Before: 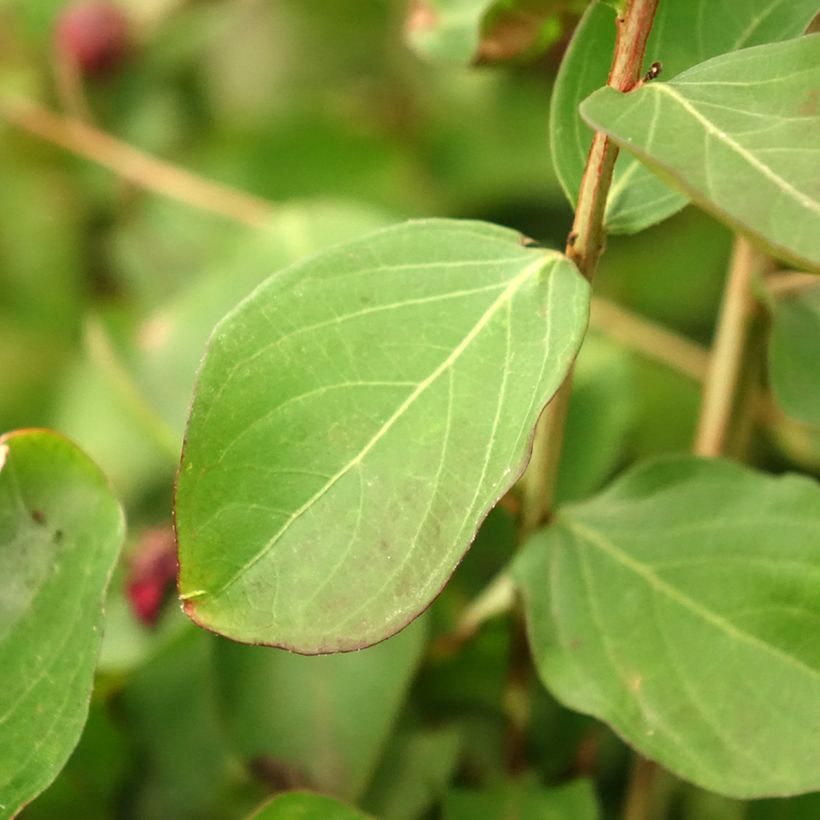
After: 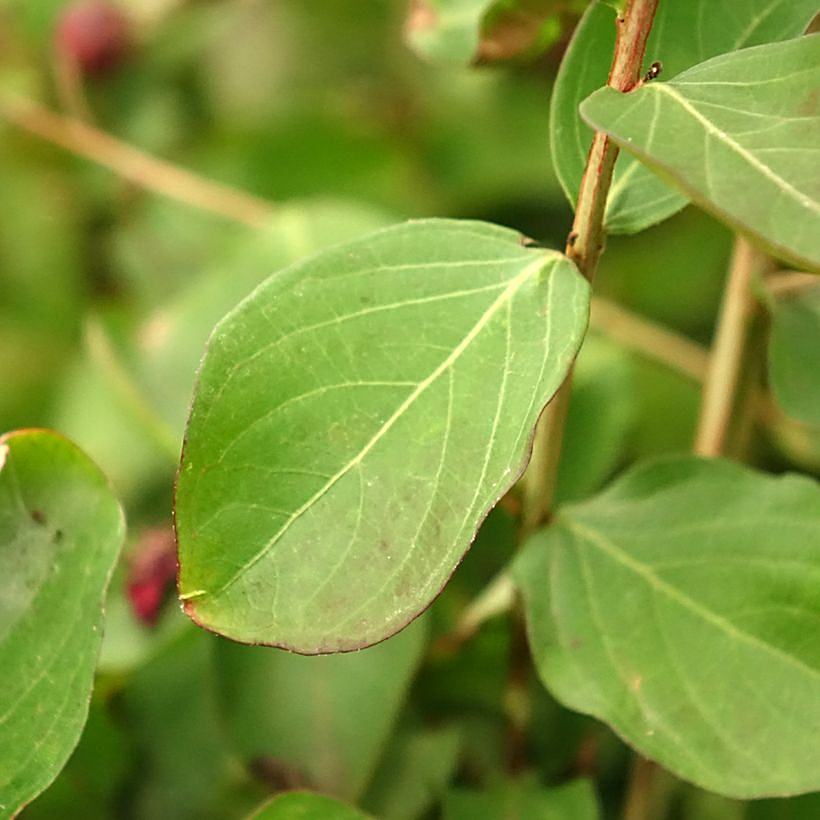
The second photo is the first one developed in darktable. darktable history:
shadows and highlights: highlights color adjustment 39.2%, soften with gaussian
sharpen: on, module defaults
